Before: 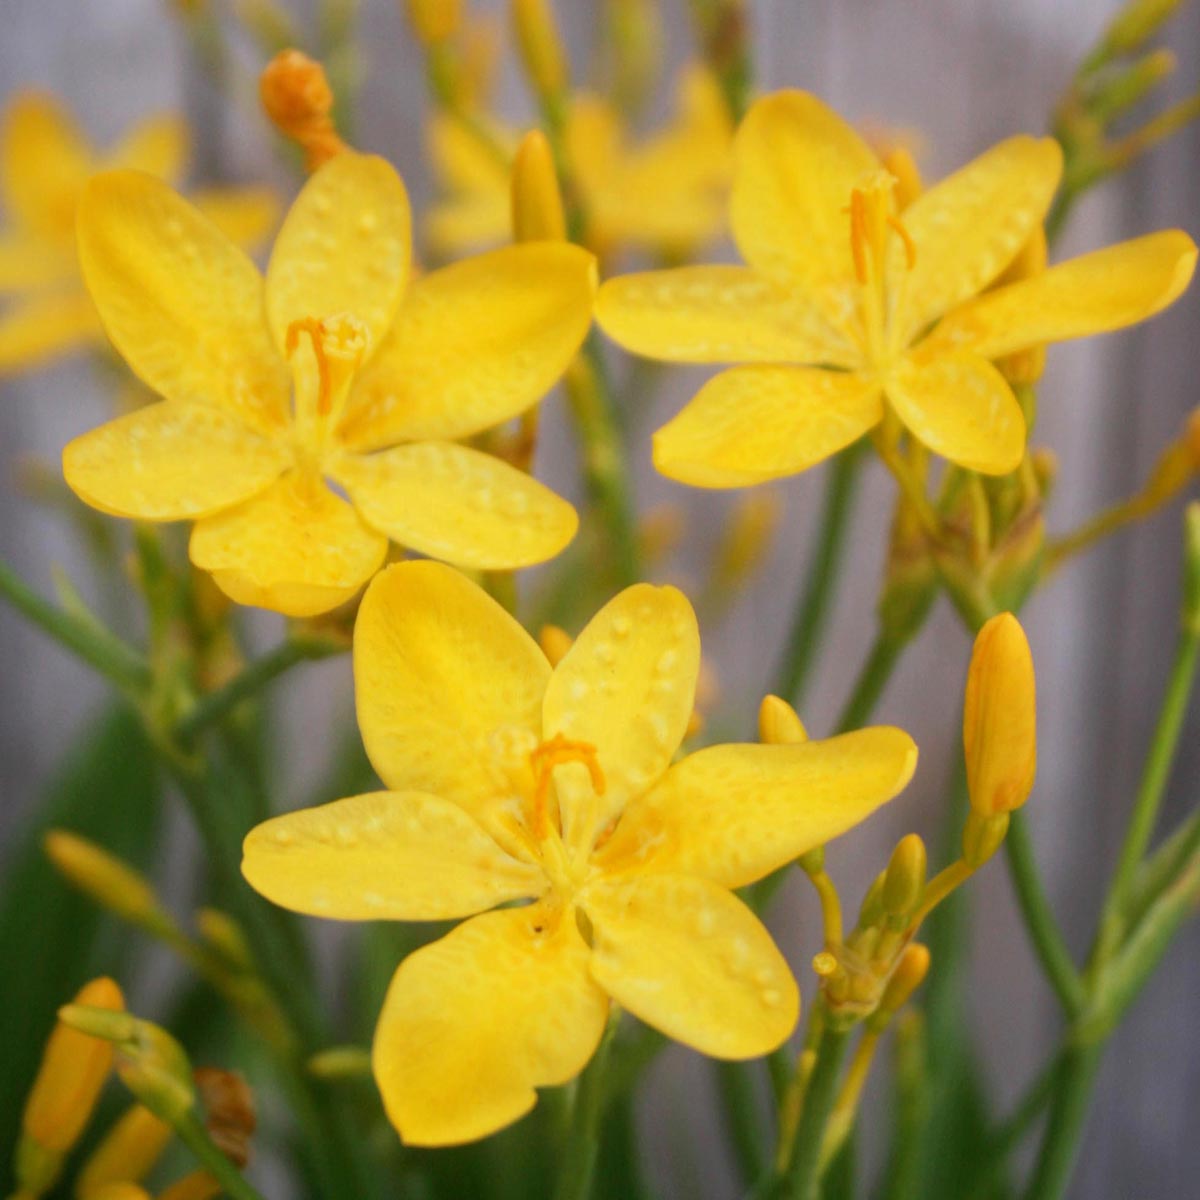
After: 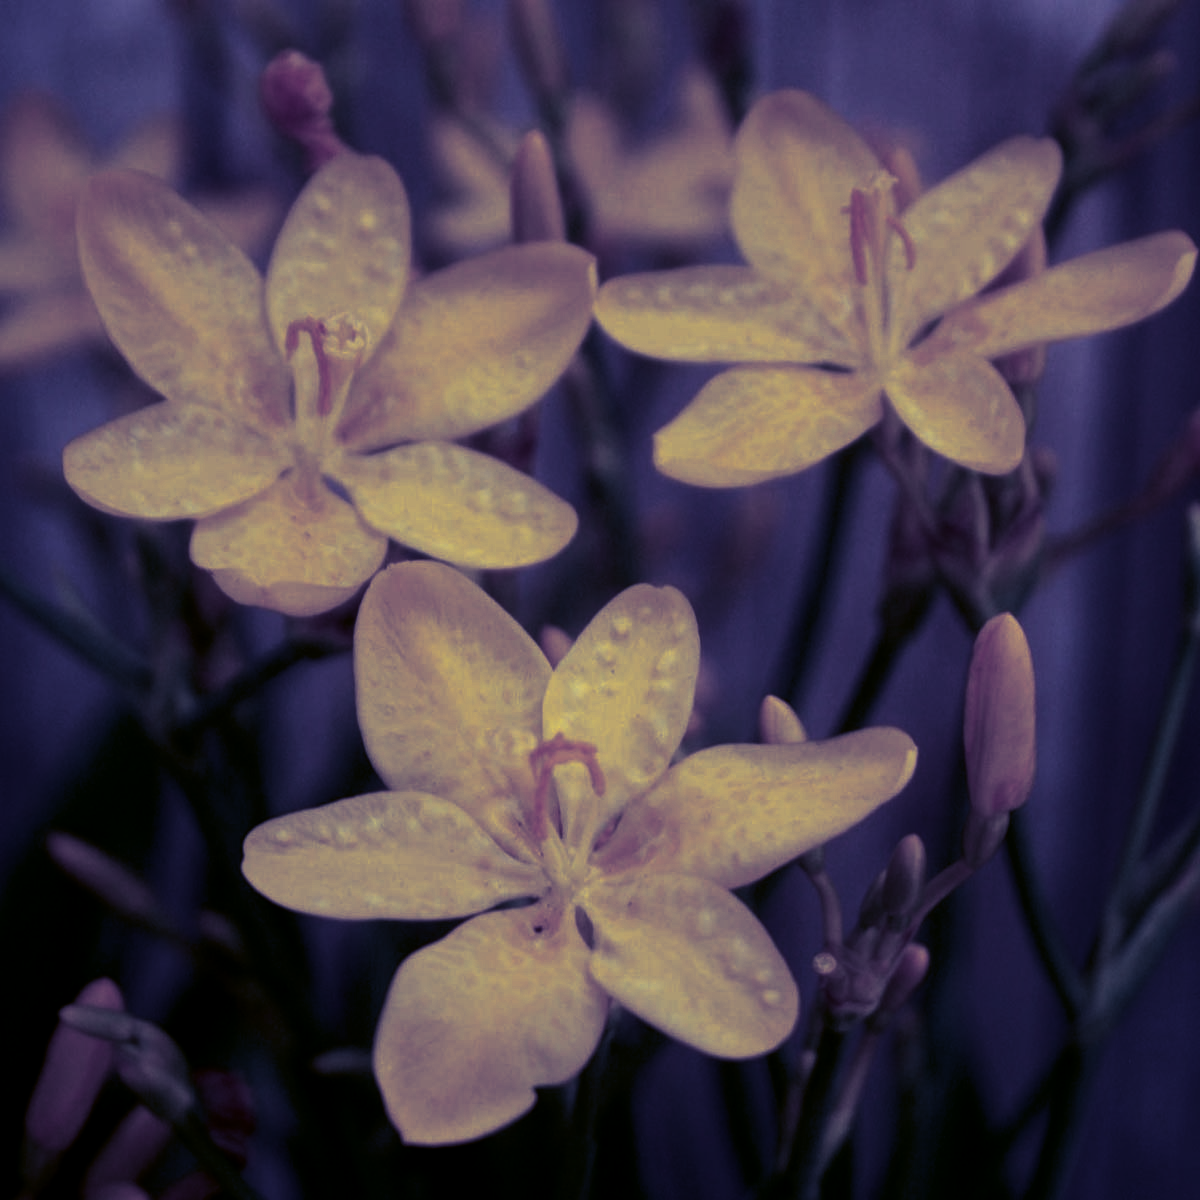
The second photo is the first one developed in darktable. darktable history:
split-toning: shadows › hue 242.67°, shadows › saturation 0.733, highlights › hue 45.33°, highlights › saturation 0.667, balance -53.304, compress 21.15%
contrast brightness saturation: brightness -0.52
